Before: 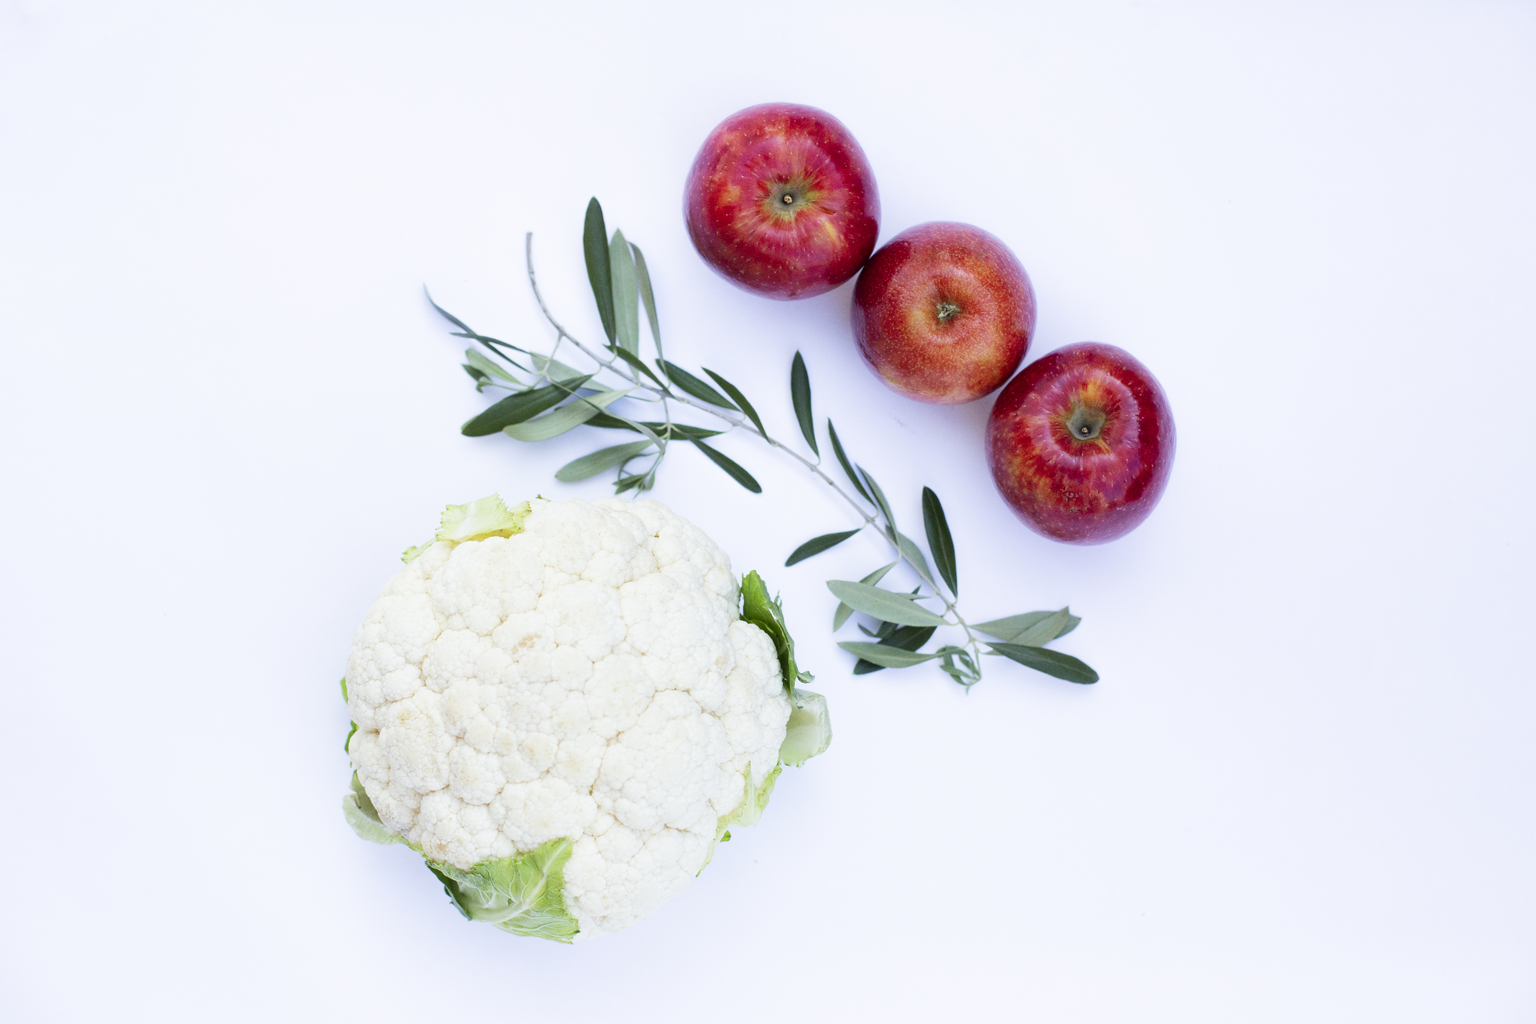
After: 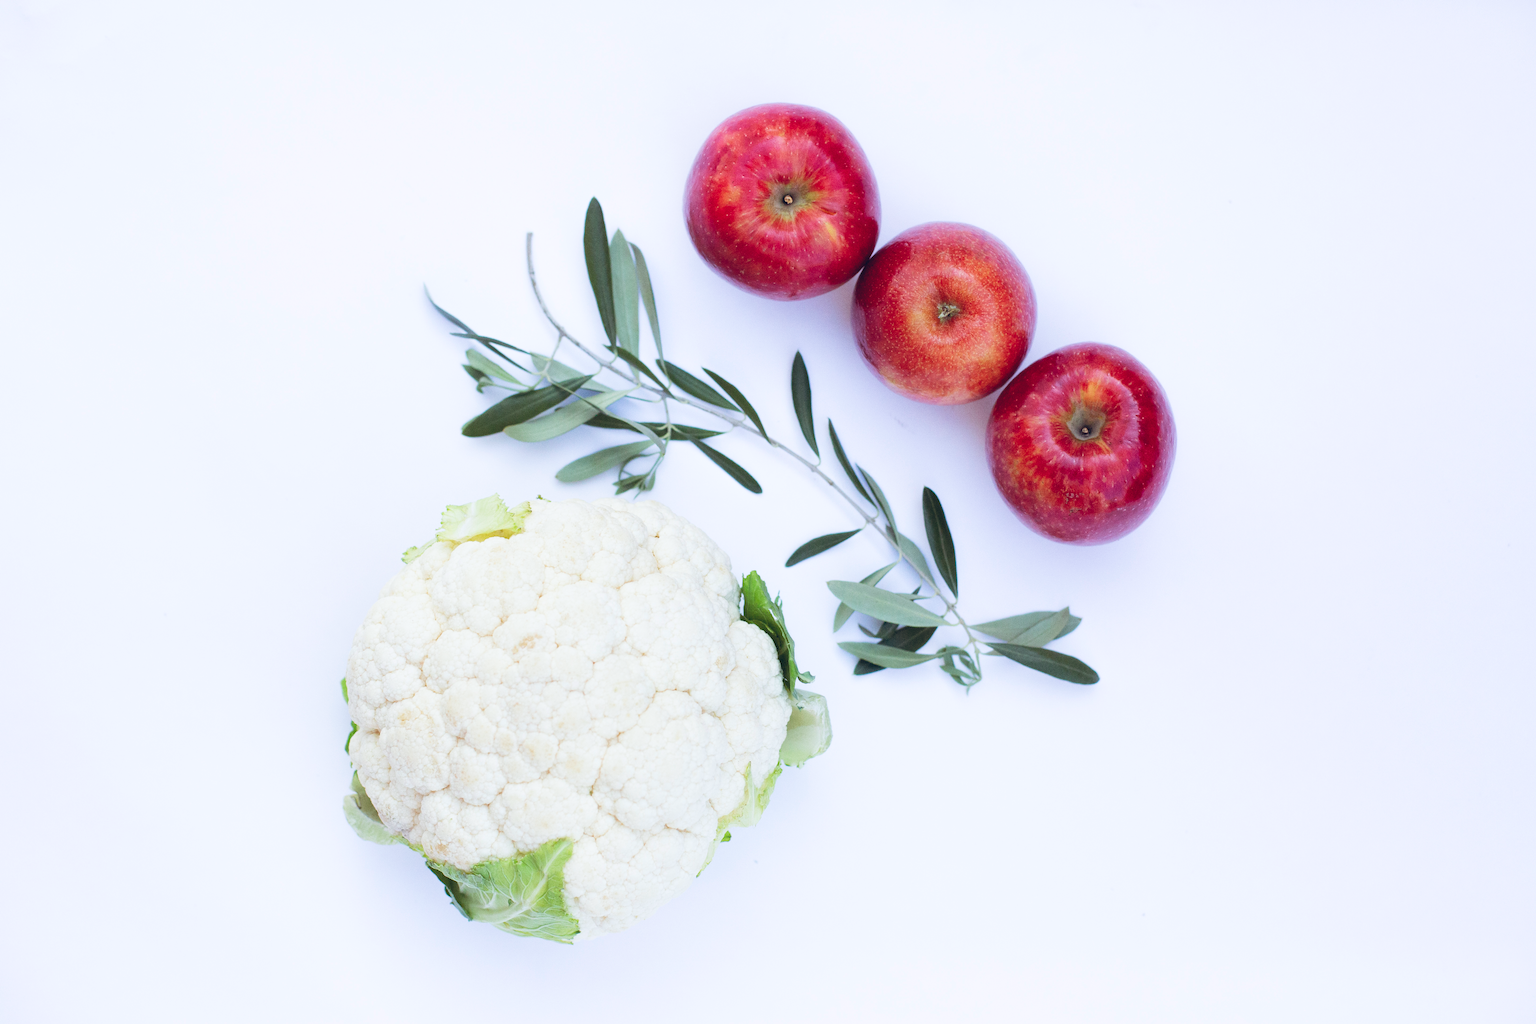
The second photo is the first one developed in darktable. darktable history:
color balance rgb: shadows lift › chroma 9.92%, shadows lift › hue 45.12°, power › luminance 3.26%, power › hue 231.93°, global offset › luminance 0.4%, global offset › chroma 0.21%, global offset › hue 255.02°
tone equalizer: on, module defaults
